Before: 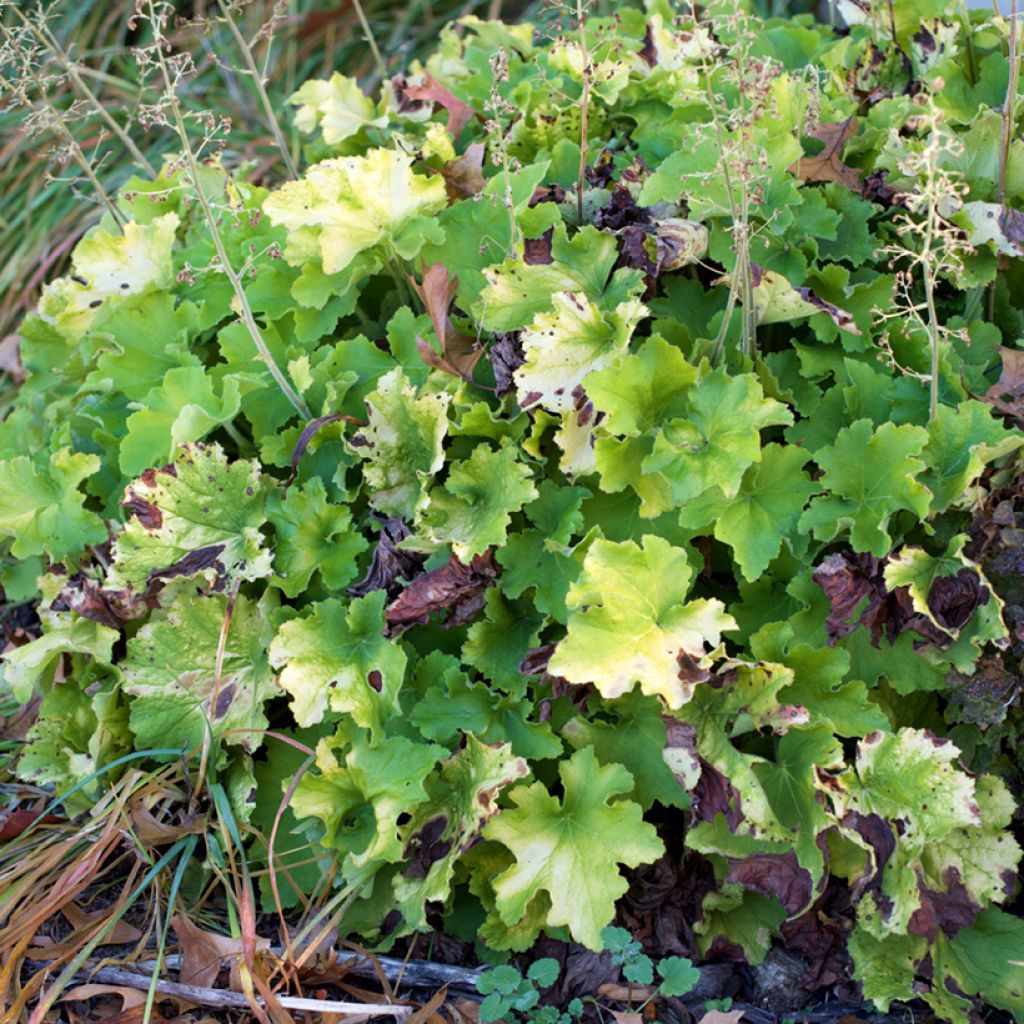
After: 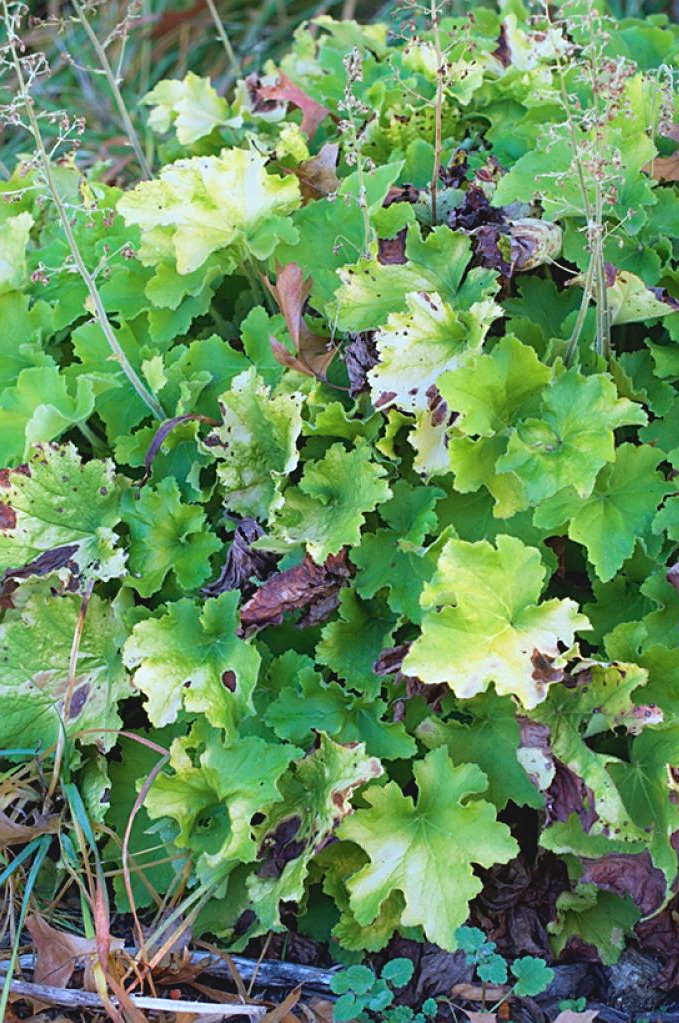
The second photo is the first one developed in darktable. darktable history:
contrast brightness saturation: contrast -0.094, brightness 0.053, saturation 0.079
color calibration: x 0.37, y 0.382, temperature 4319.86 K
crop and rotate: left 14.338%, right 19.282%
sharpen: on, module defaults
